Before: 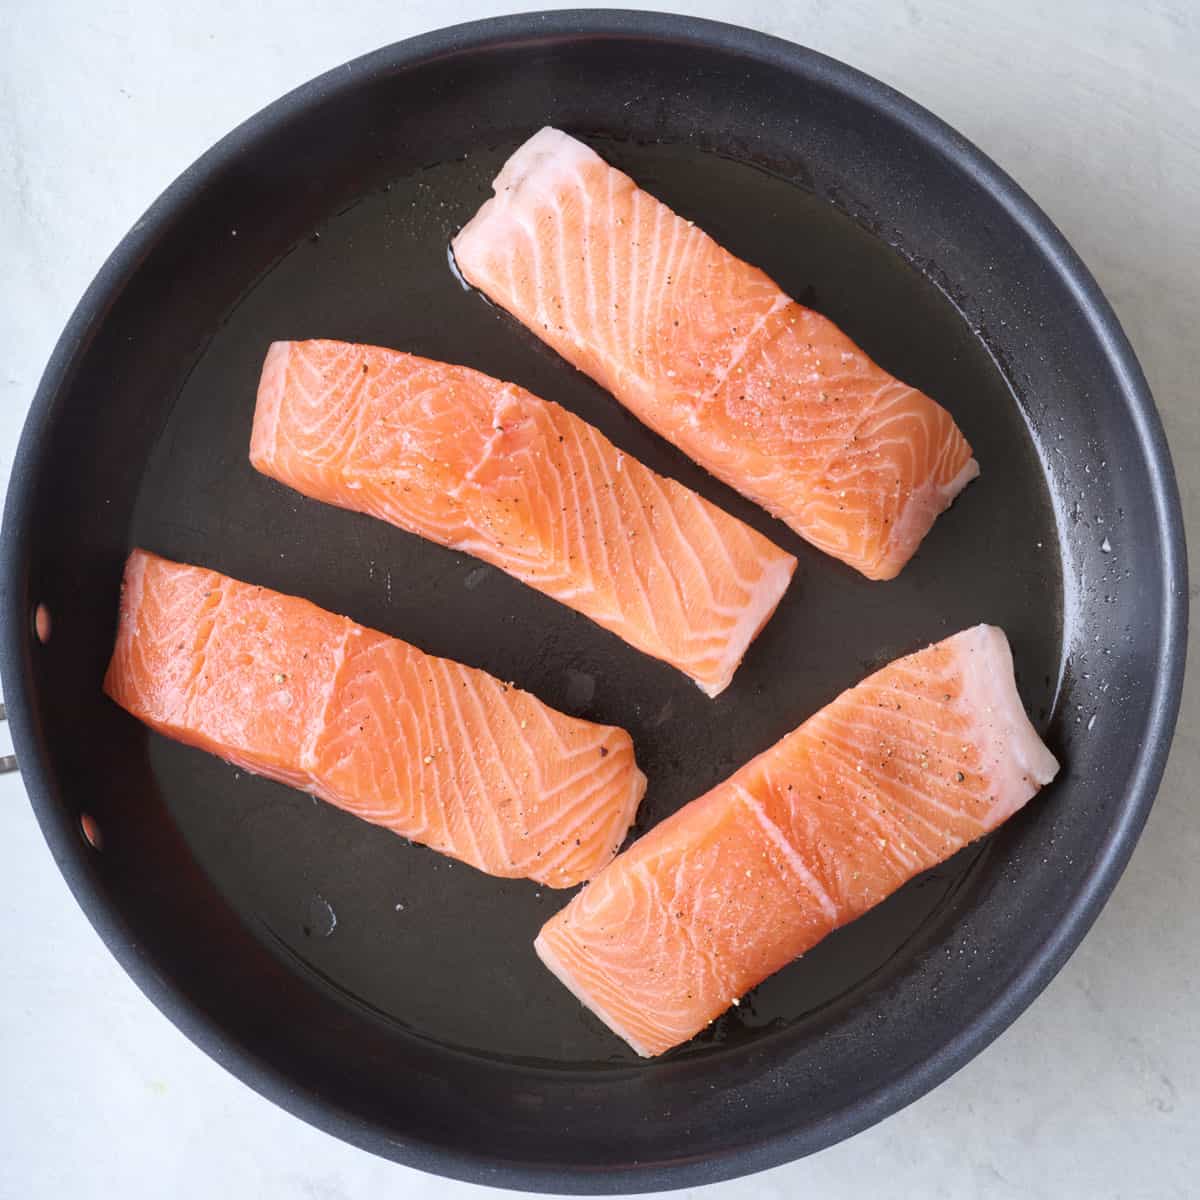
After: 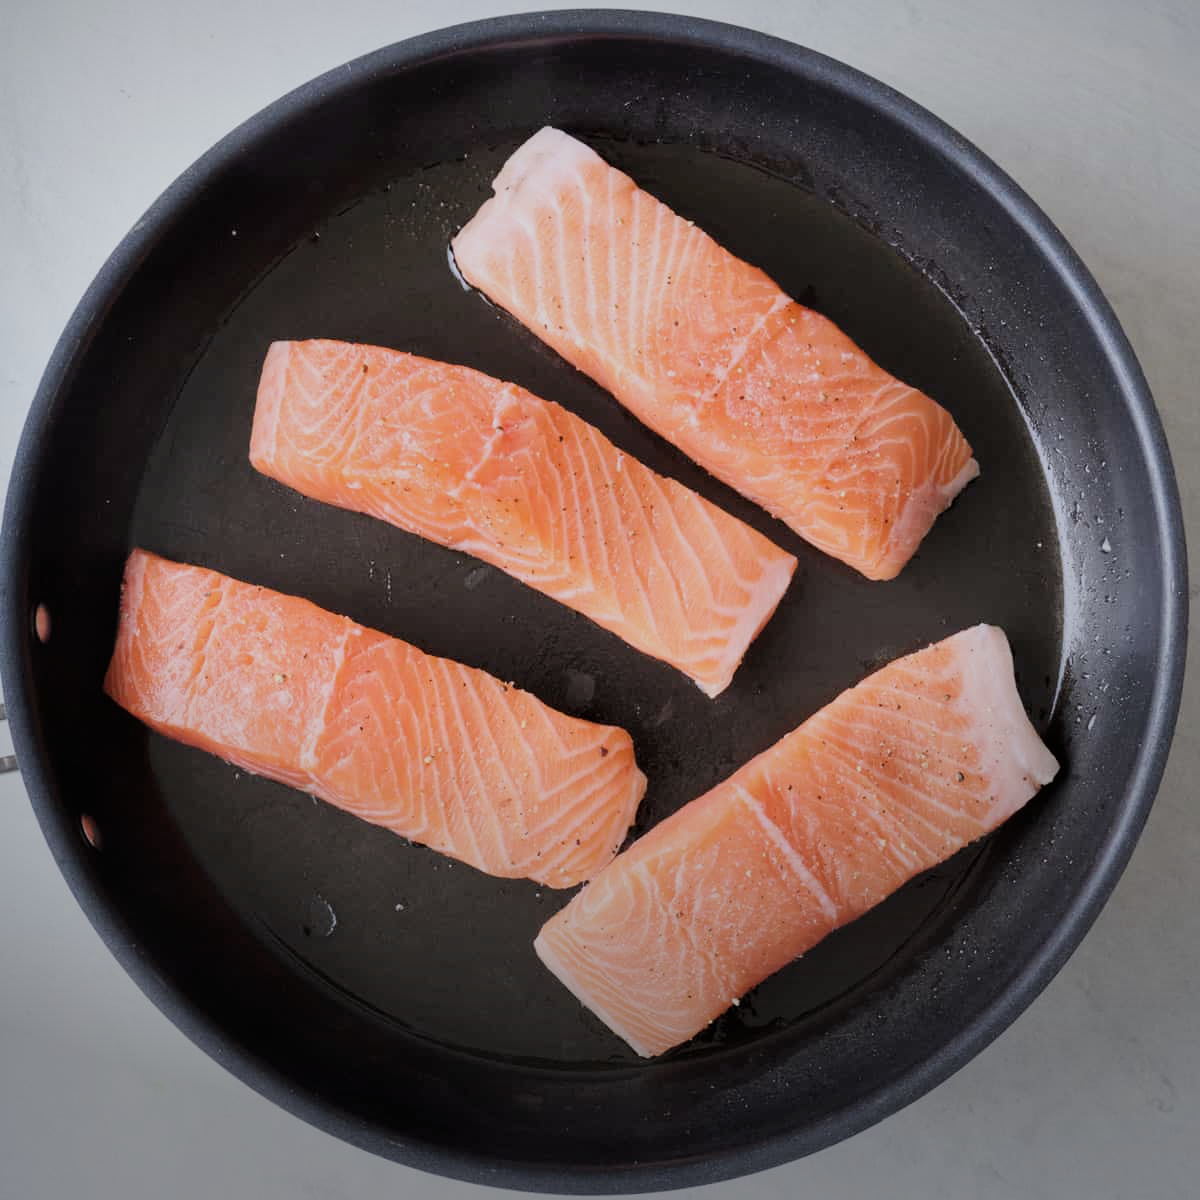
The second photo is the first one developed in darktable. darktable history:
filmic rgb: black relative exposure -7.65 EV, white relative exposure 4.56 EV, hardness 3.61, contrast 1.058
vignetting: fall-off radius 100.63%, brightness -0.577, saturation -0.265, center (-0.064, -0.317), width/height ratio 1.338, unbound false
